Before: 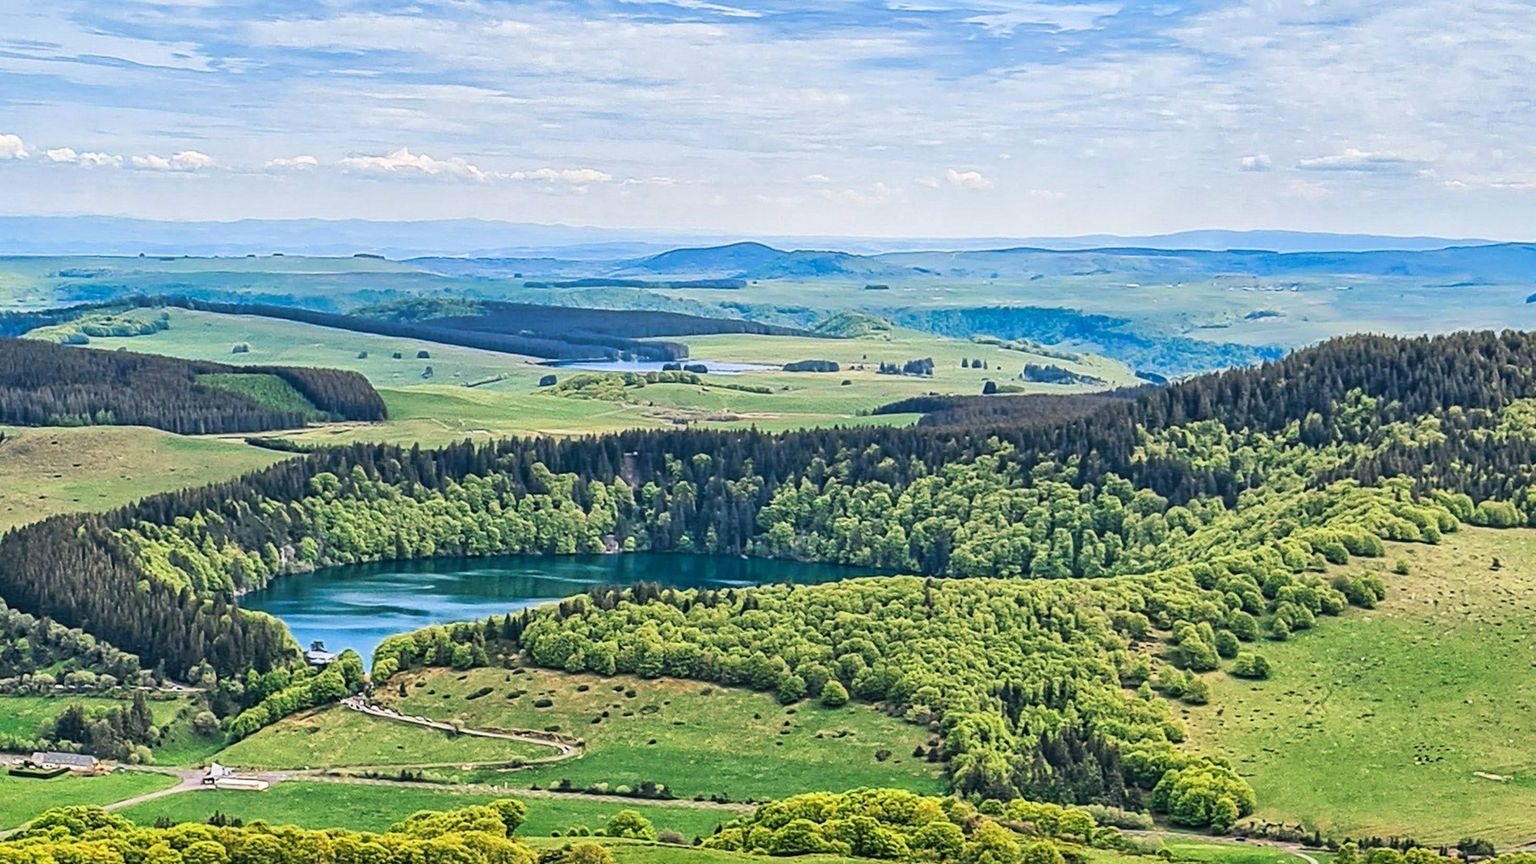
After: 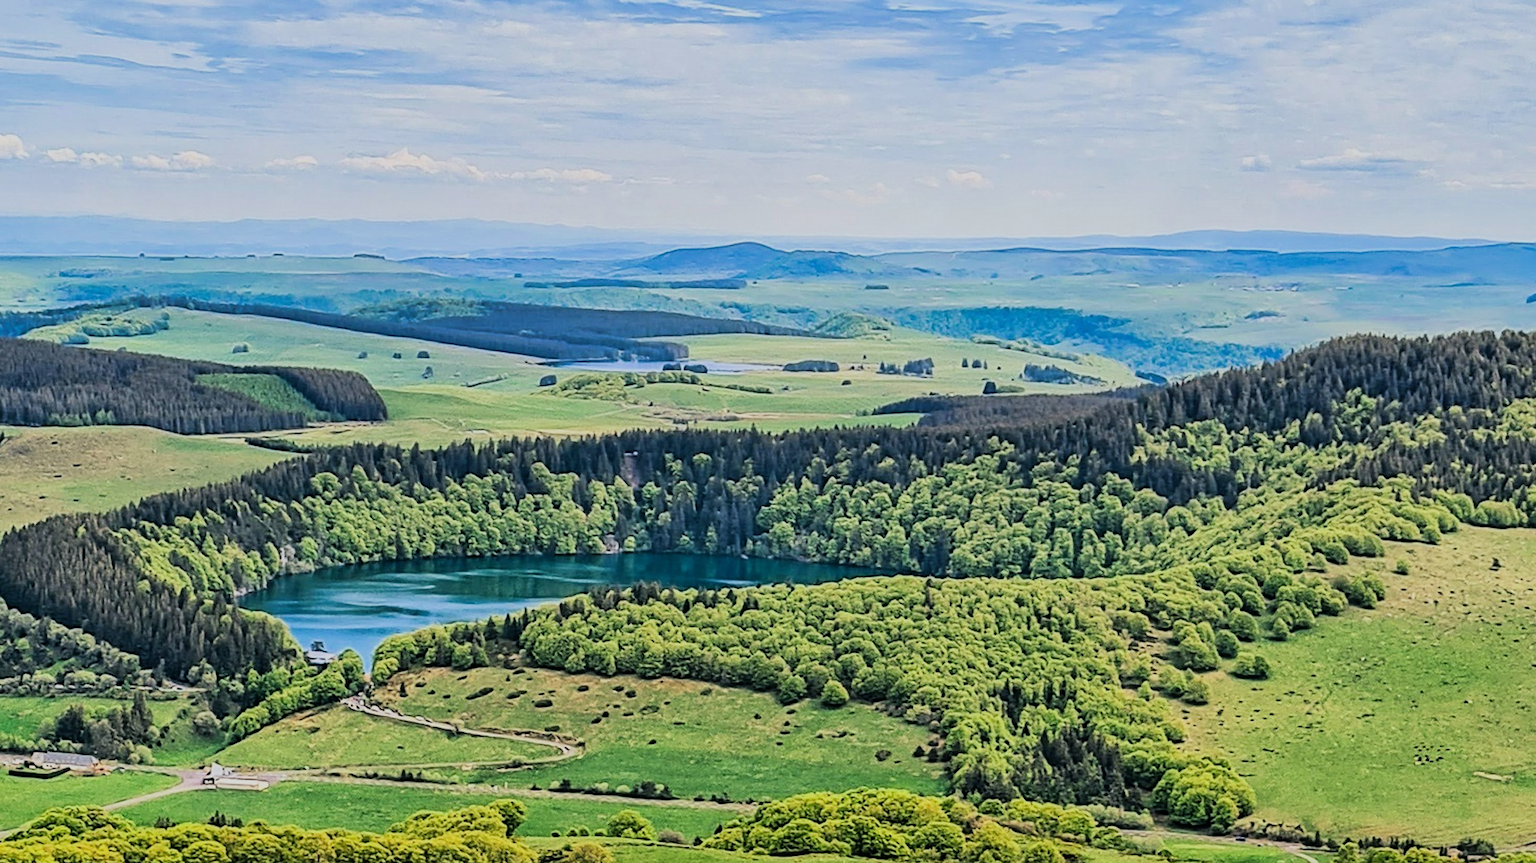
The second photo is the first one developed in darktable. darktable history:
filmic rgb: black relative exposure -7.65 EV, white relative exposure 4.56 EV, hardness 3.61, contrast 1.057, color science v6 (2022)
